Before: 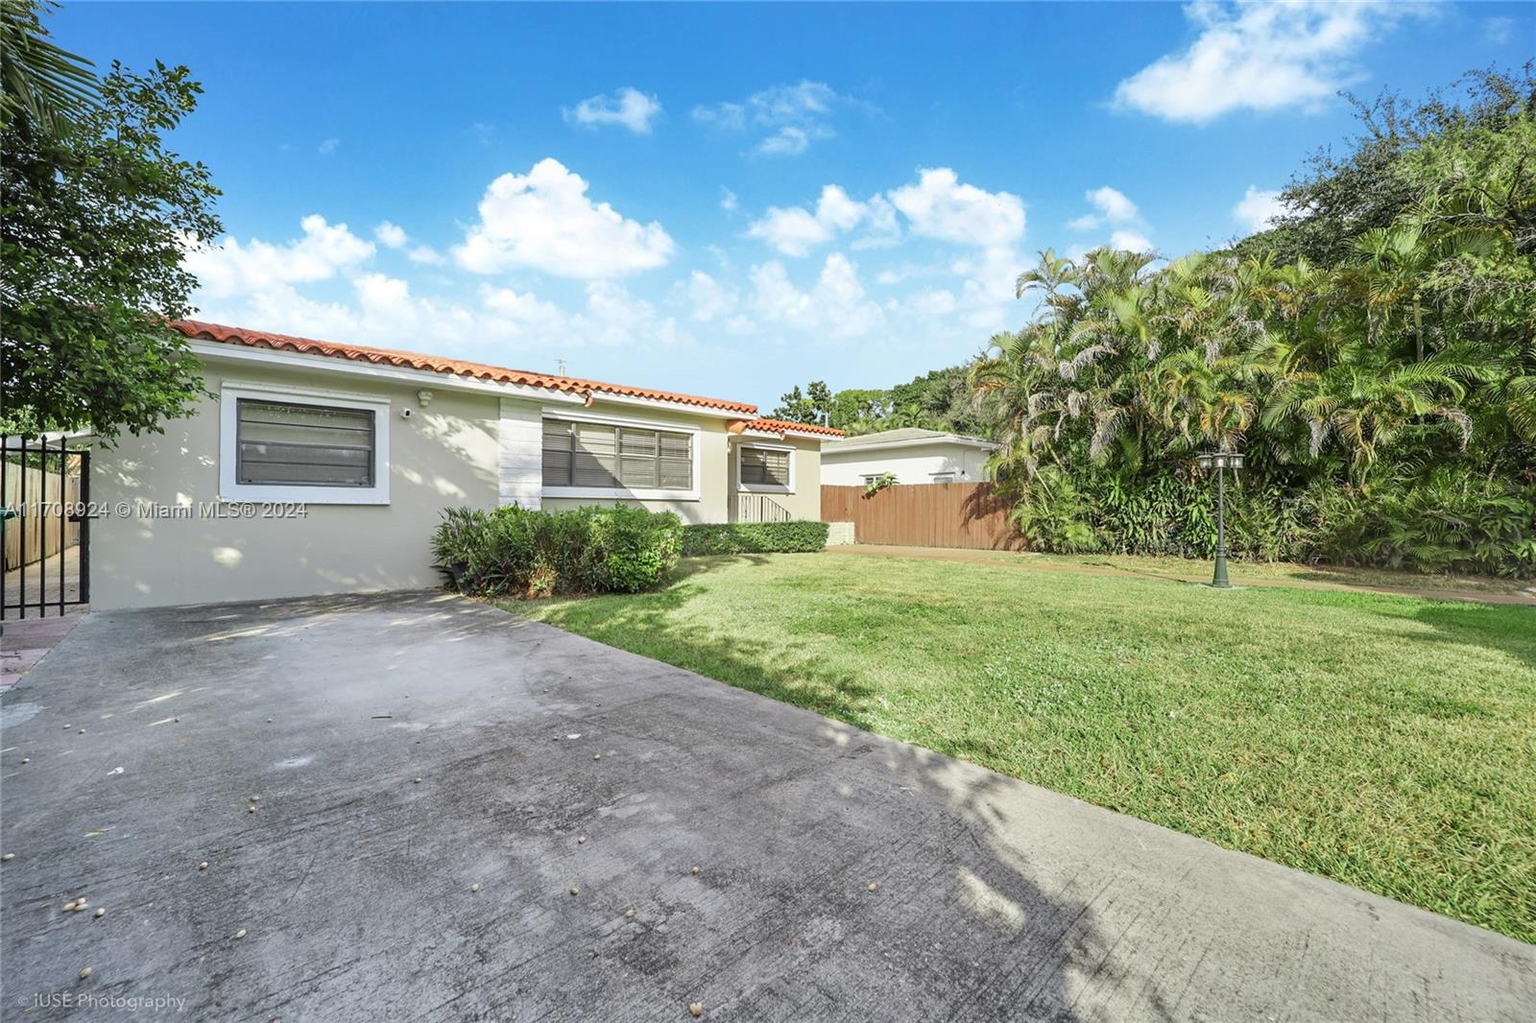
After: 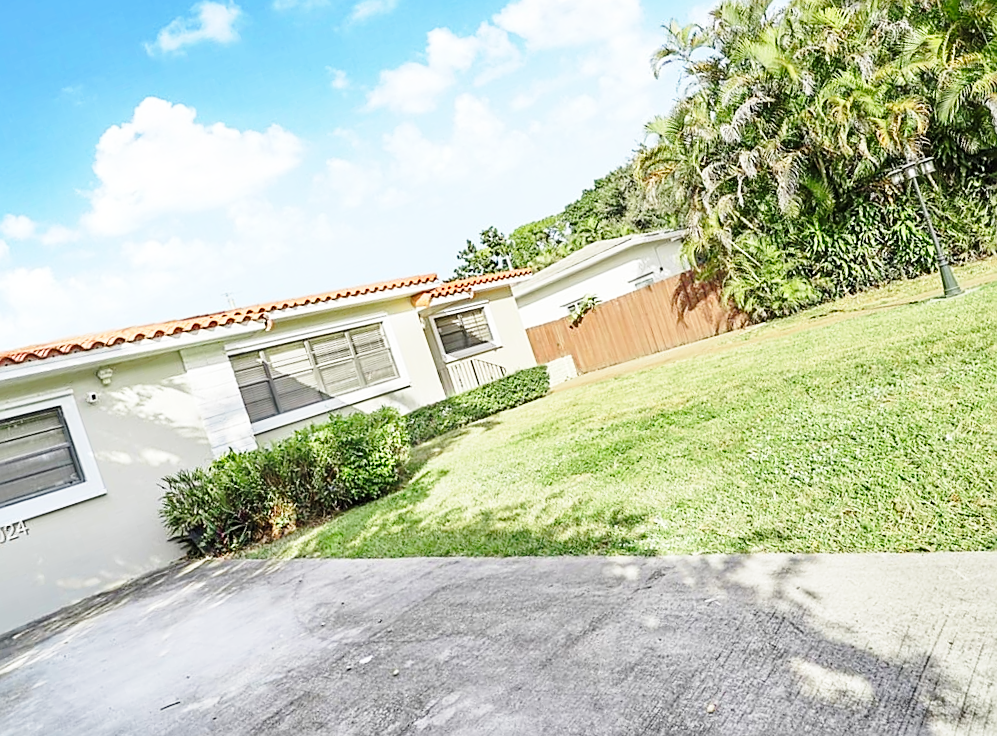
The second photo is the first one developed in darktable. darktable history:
base curve: curves: ch0 [(0, 0) (0.028, 0.03) (0.121, 0.232) (0.46, 0.748) (0.859, 0.968) (1, 1)], preserve colors none
crop and rotate: angle 18.8°, left 6.934%, right 3.858%, bottom 1.179%
sharpen: on, module defaults
